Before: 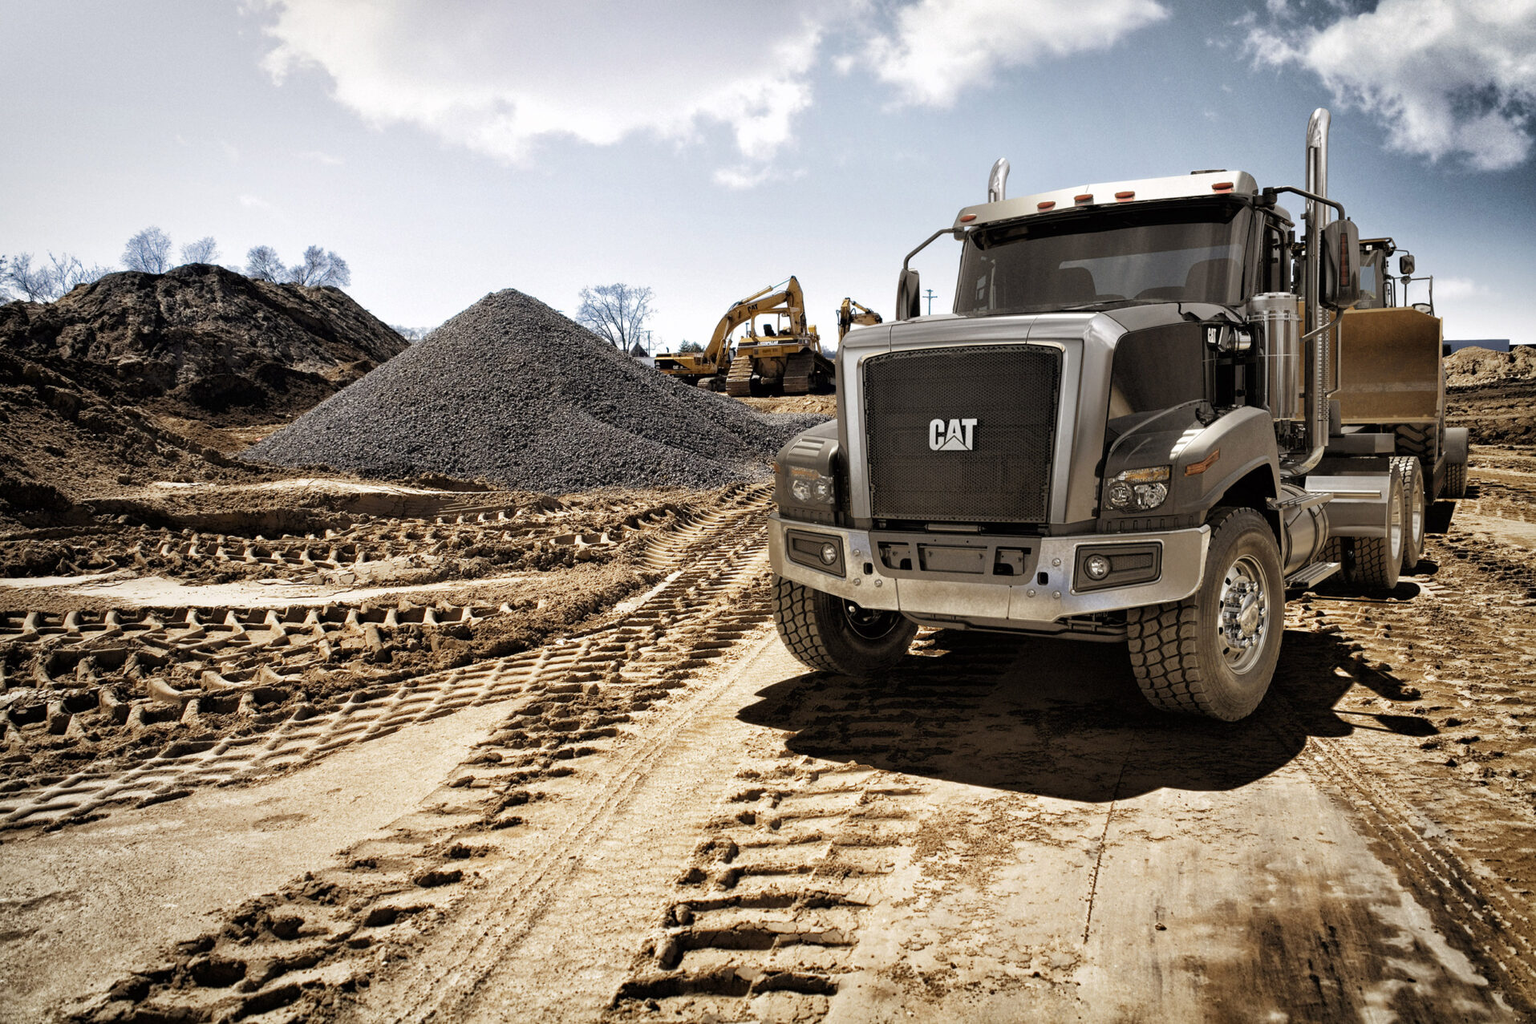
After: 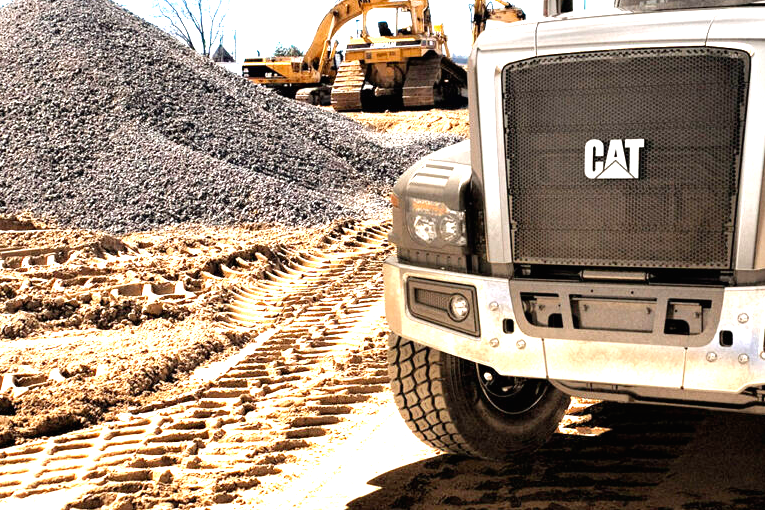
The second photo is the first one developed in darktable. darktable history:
crop: left 30%, top 30%, right 30%, bottom 30%
exposure: black level correction 0, exposure 1.75 EV, compensate exposure bias true, compensate highlight preservation false
